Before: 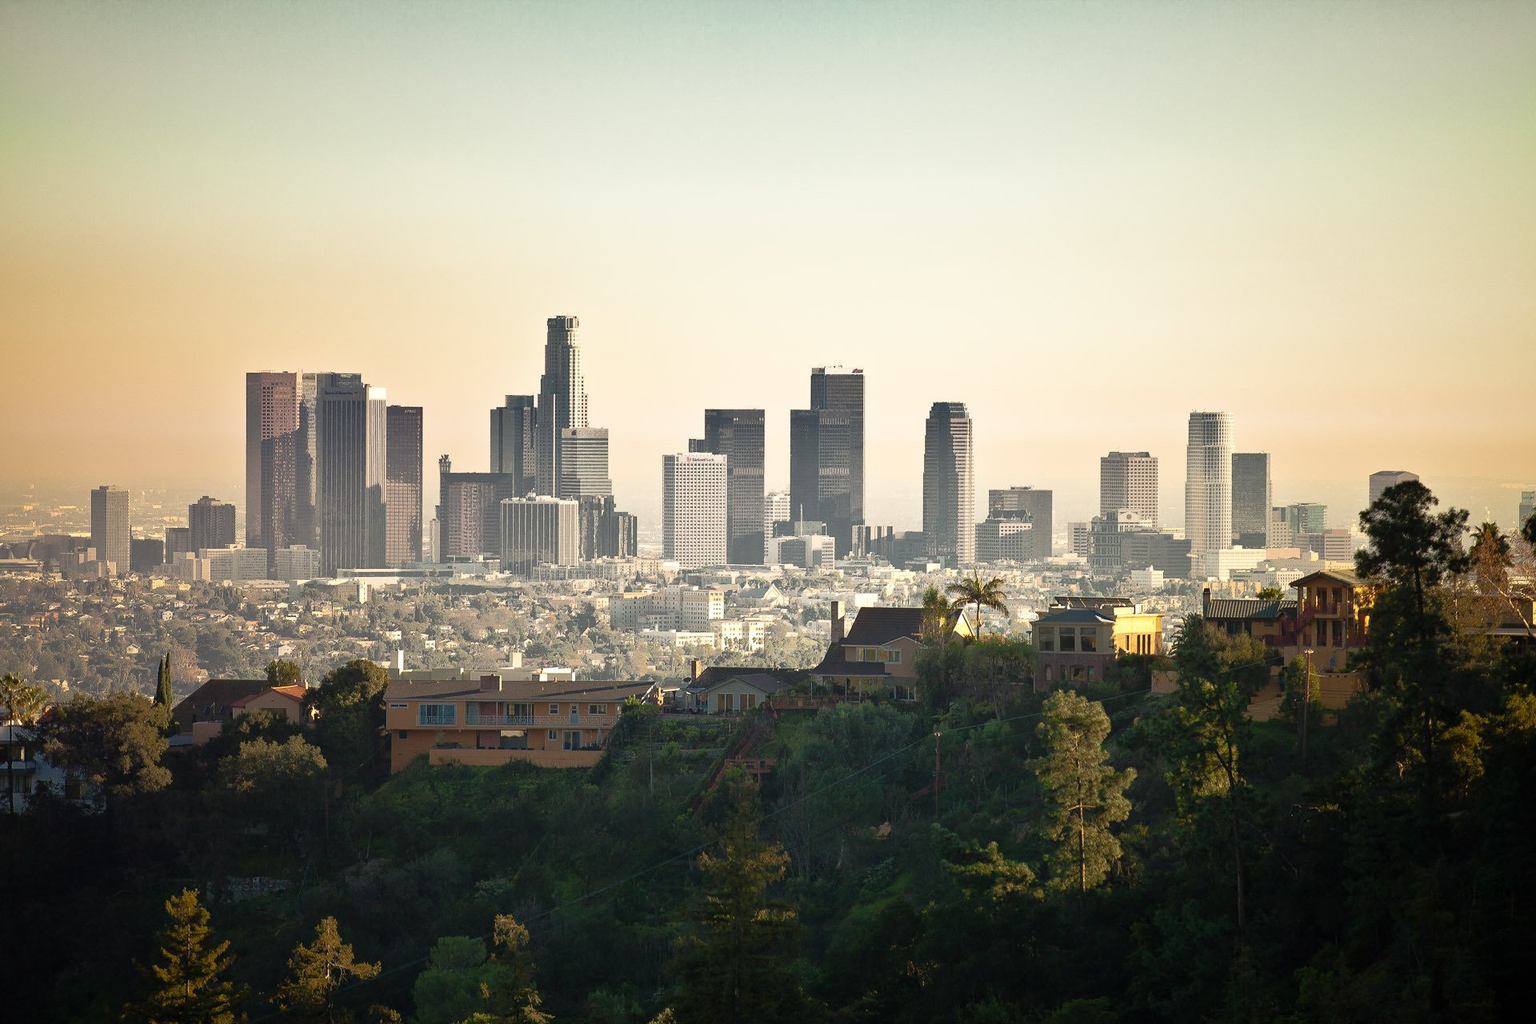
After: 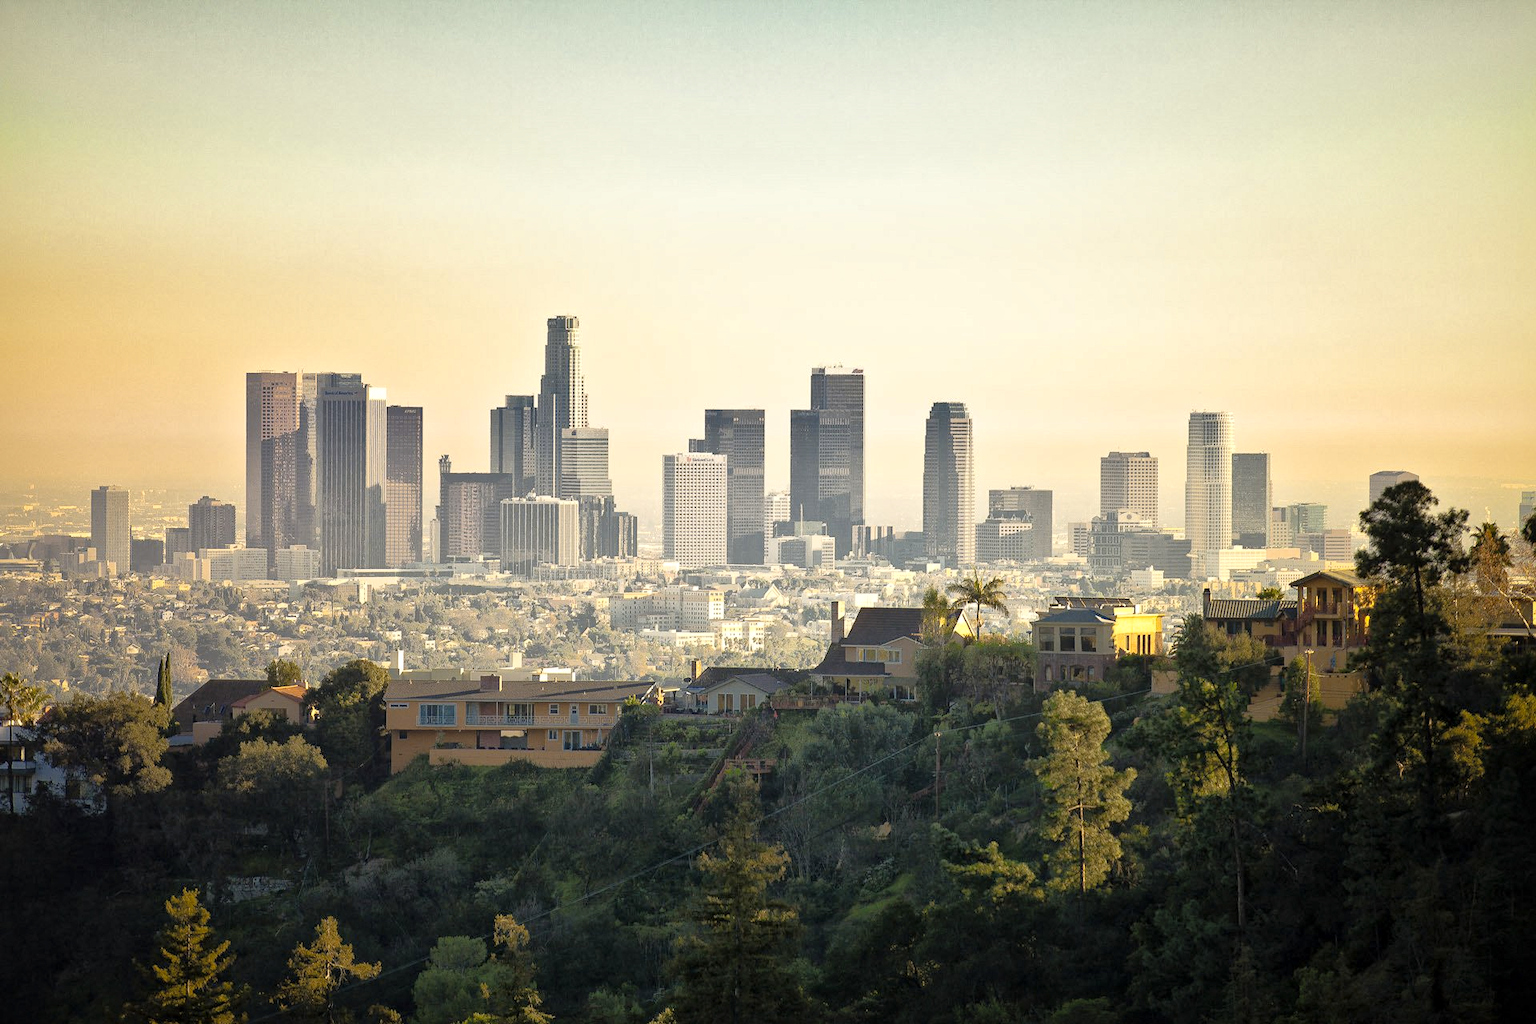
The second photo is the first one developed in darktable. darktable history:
global tonemap: drago (1, 100), detail 1
color contrast: green-magenta contrast 0.85, blue-yellow contrast 1.25, unbound 0
